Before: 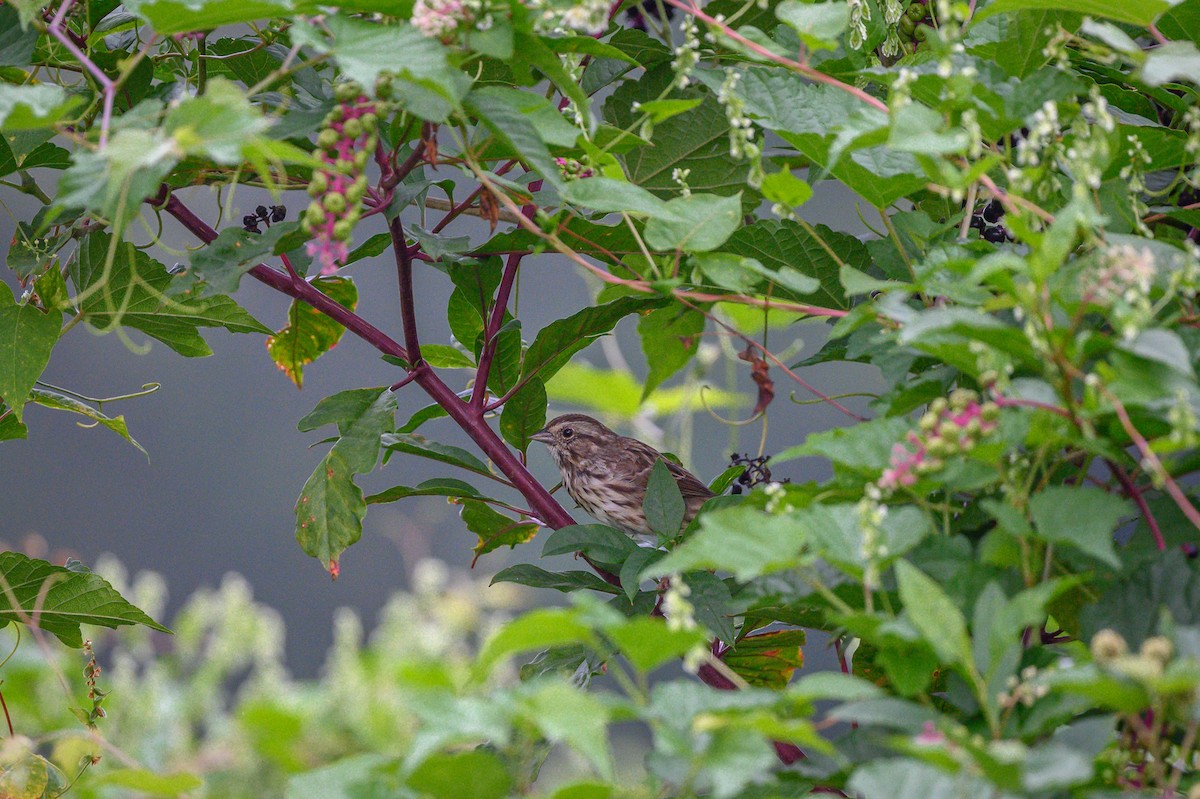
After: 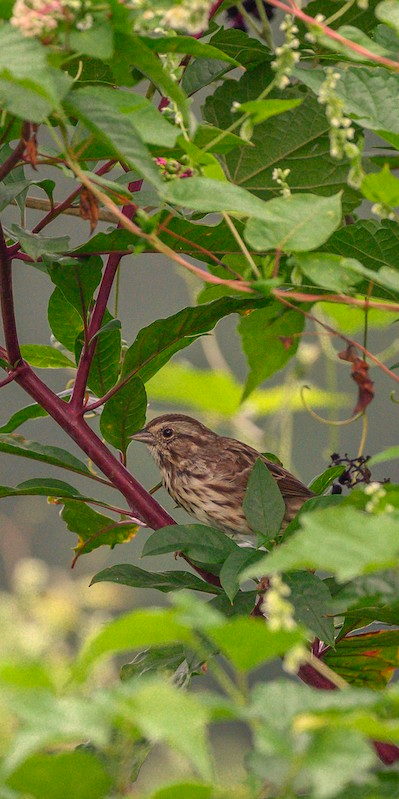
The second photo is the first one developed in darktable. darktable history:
contrast brightness saturation: contrast 0.04, saturation 0.07
white balance: red 1.08, blue 0.791
crop: left 33.36%, right 33.36%
